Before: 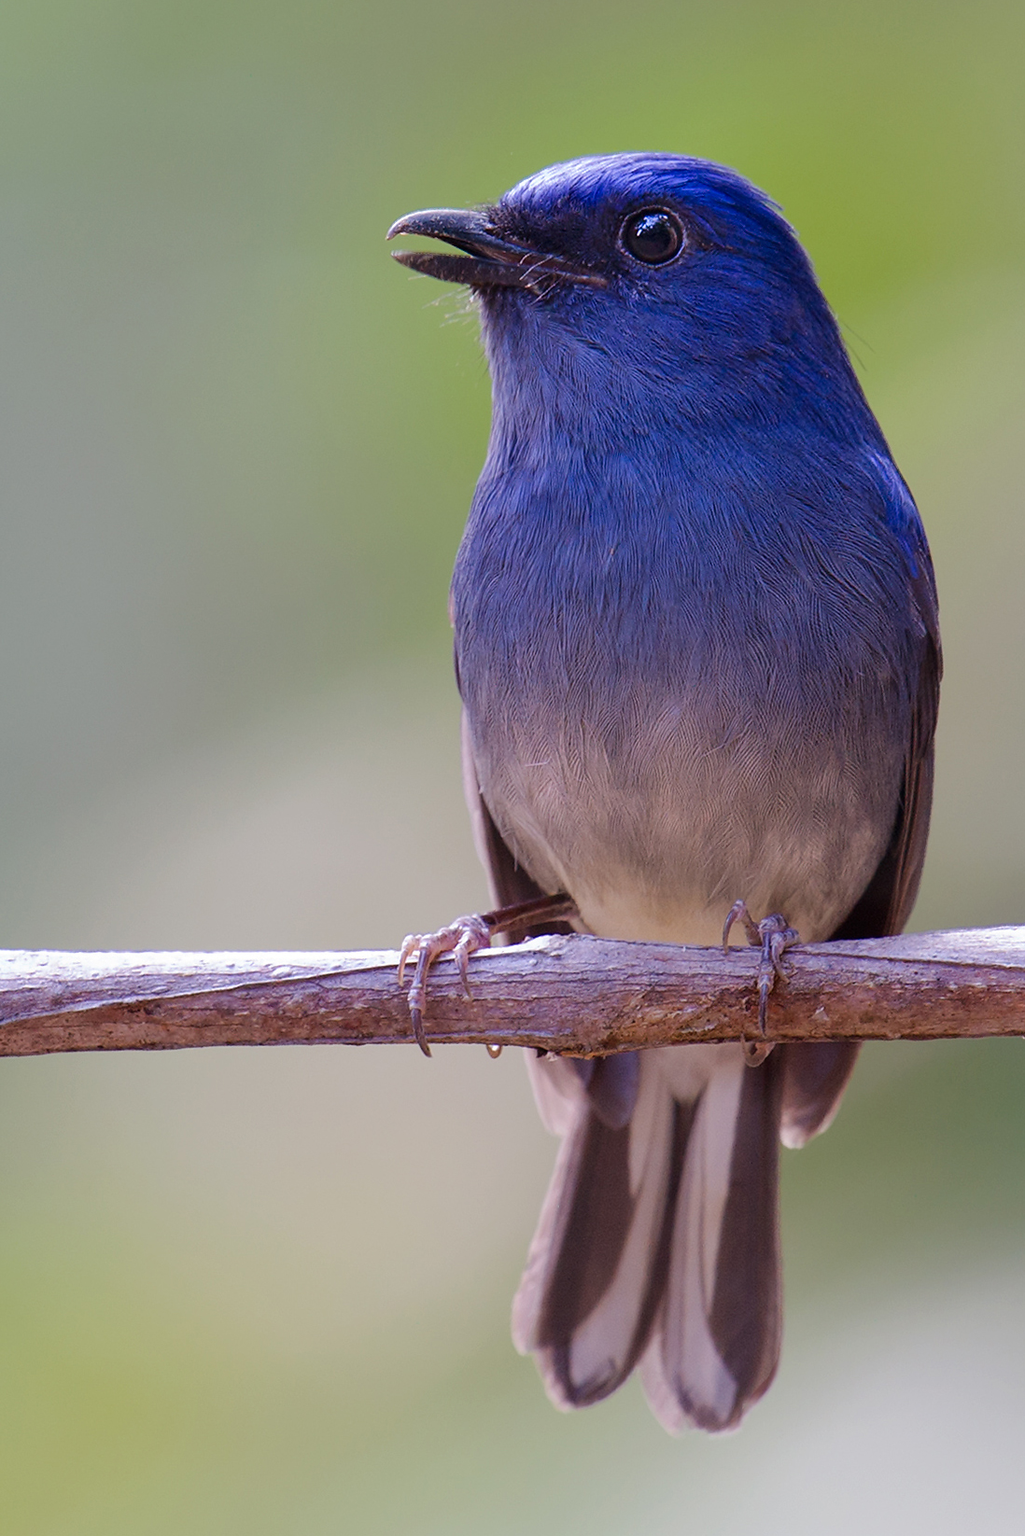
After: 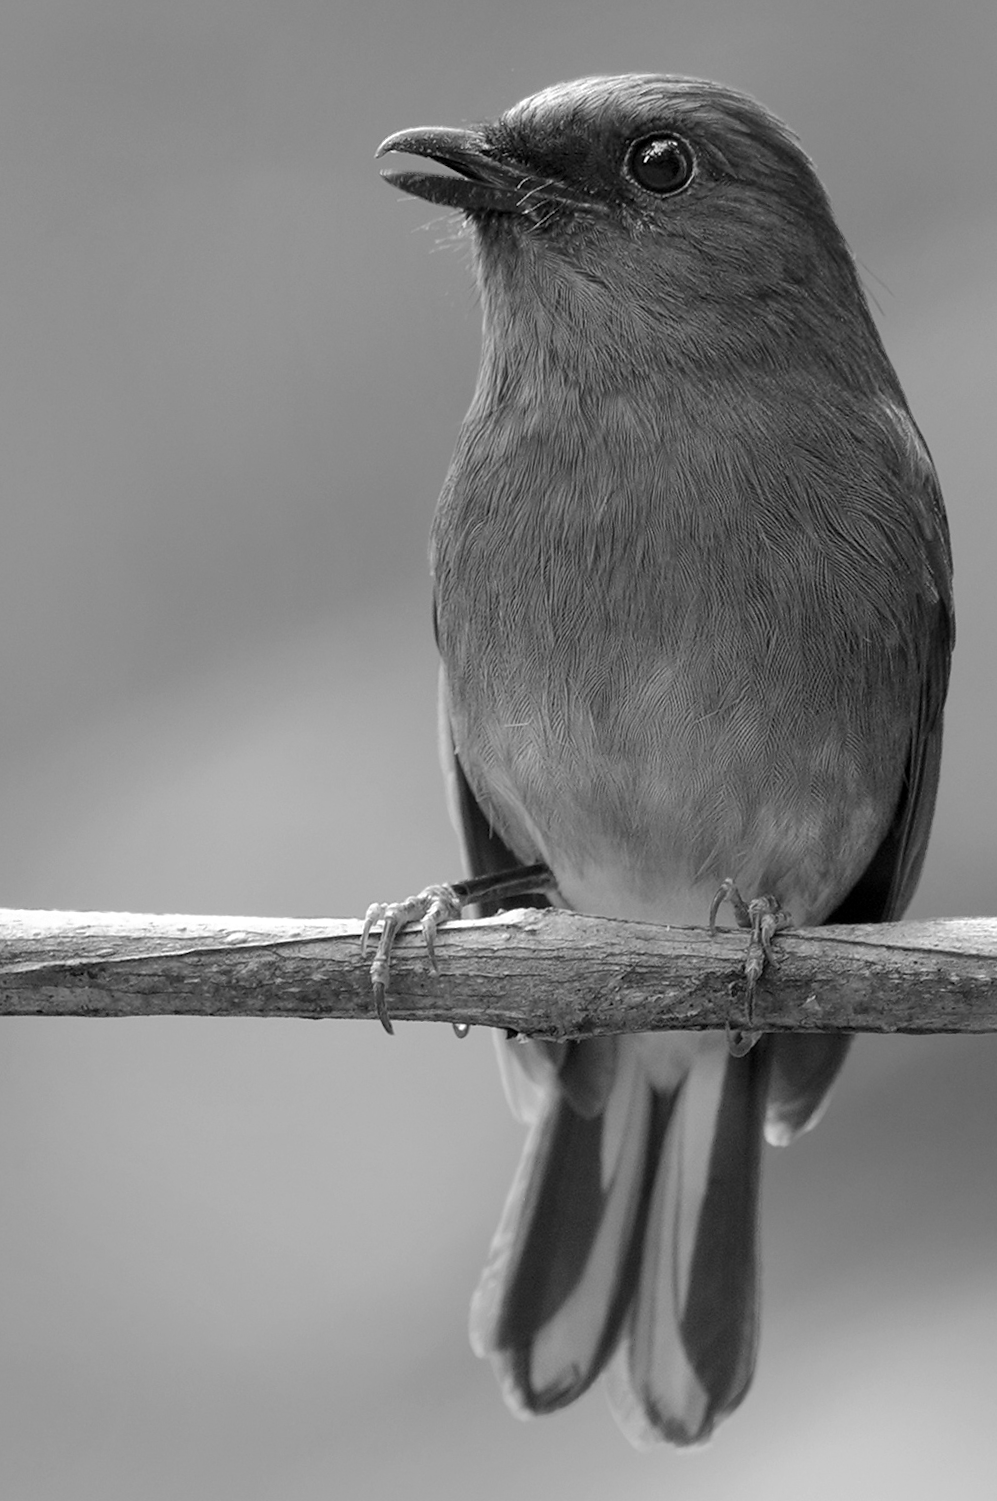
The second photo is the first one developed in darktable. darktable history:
crop and rotate: angle -1.96°, left 3.102%, top 3.586%, right 1.401%, bottom 0.56%
local contrast: highlights 107%, shadows 100%, detail 120%, midtone range 0.2
color calibration: output gray [0.267, 0.423, 0.261, 0], illuminant custom, x 0.371, y 0.381, temperature 4282.59 K
